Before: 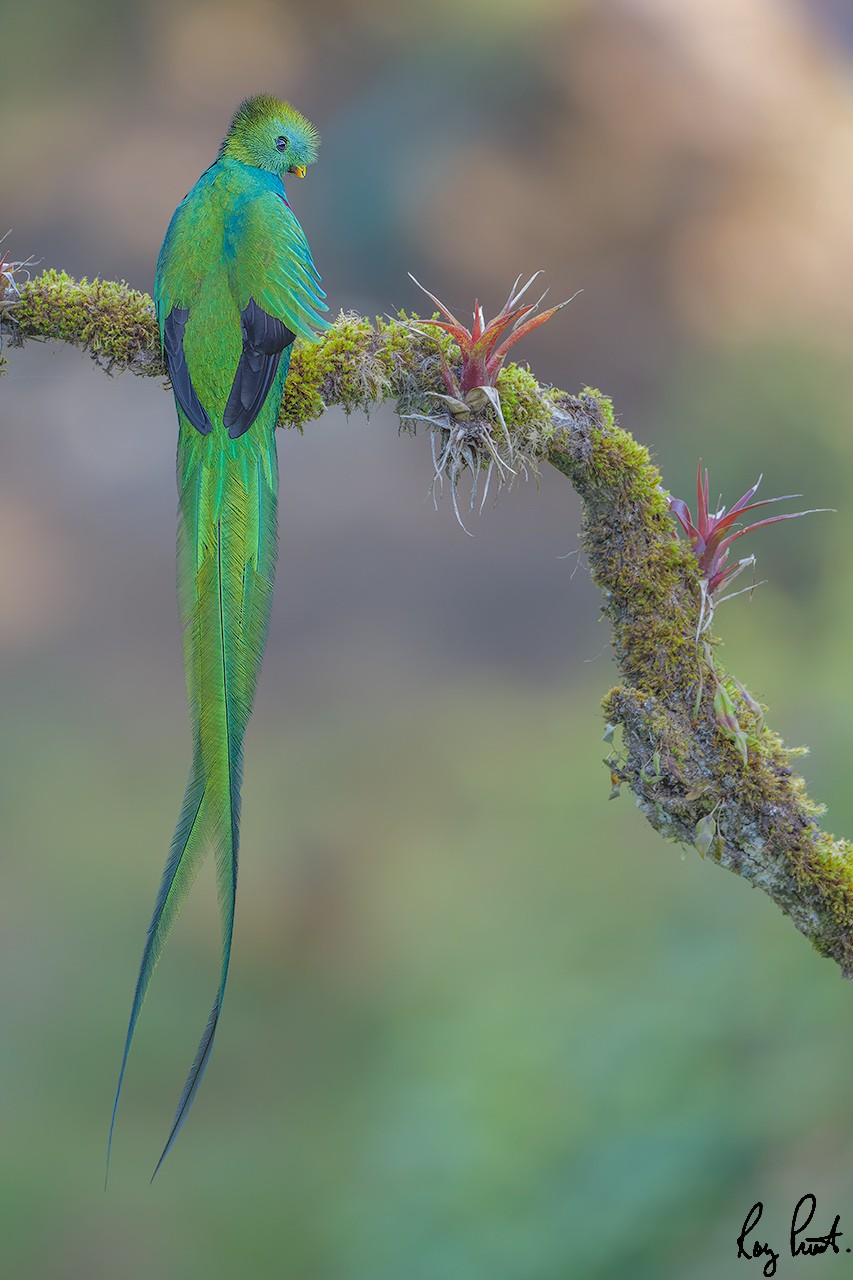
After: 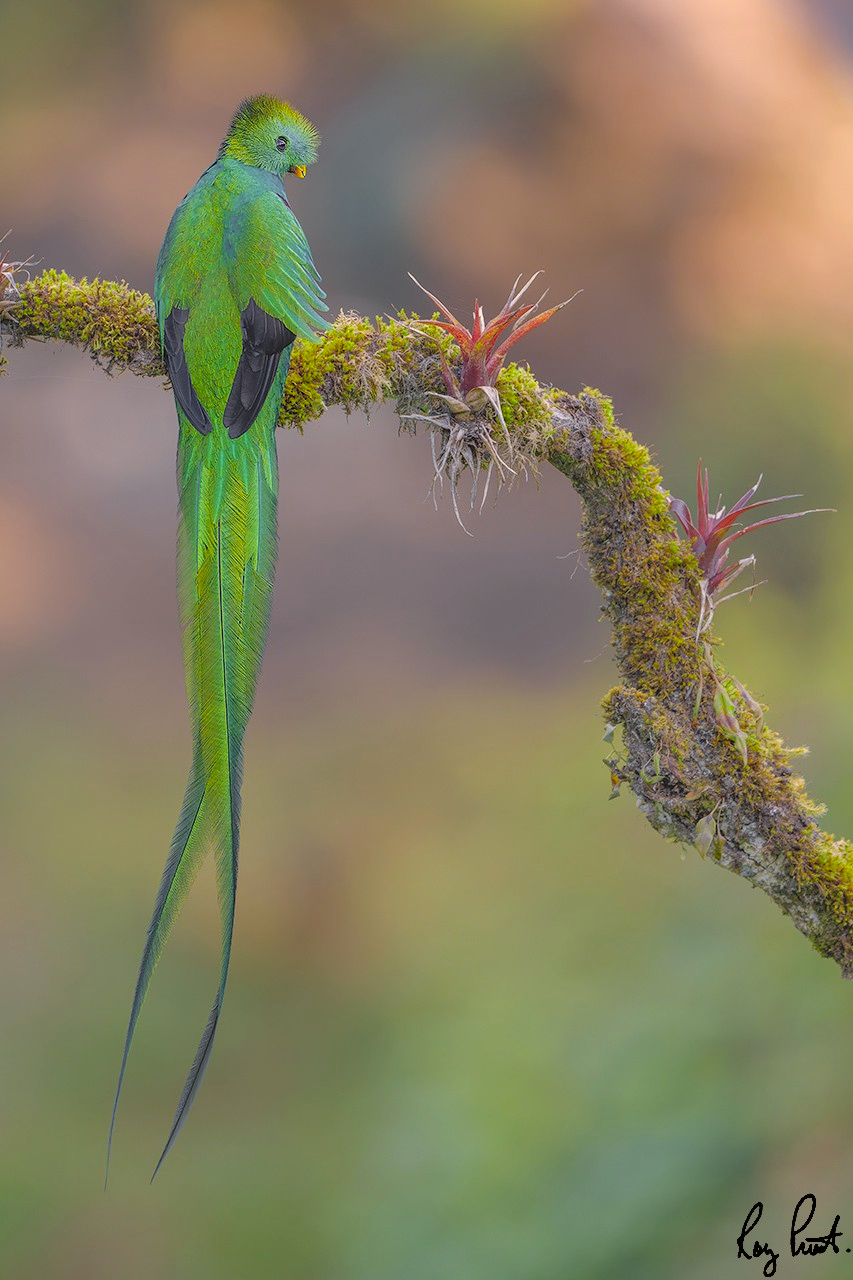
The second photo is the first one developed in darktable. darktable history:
color zones: curves: ch1 [(0.25, 0.61) (0.75, 0.248)]
color correction: highlights a* 11.39, highlights b* 12.27
